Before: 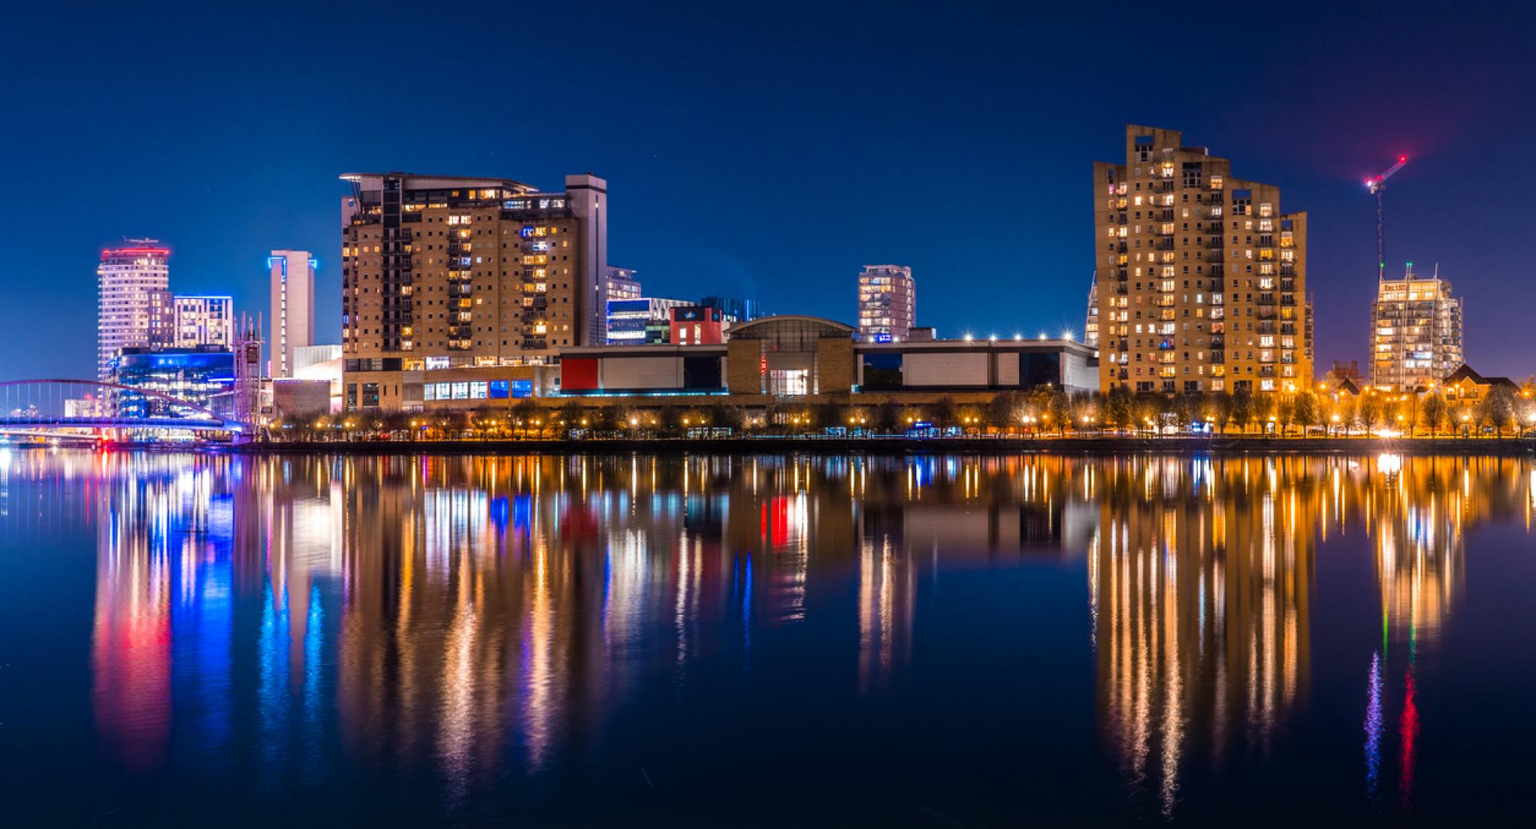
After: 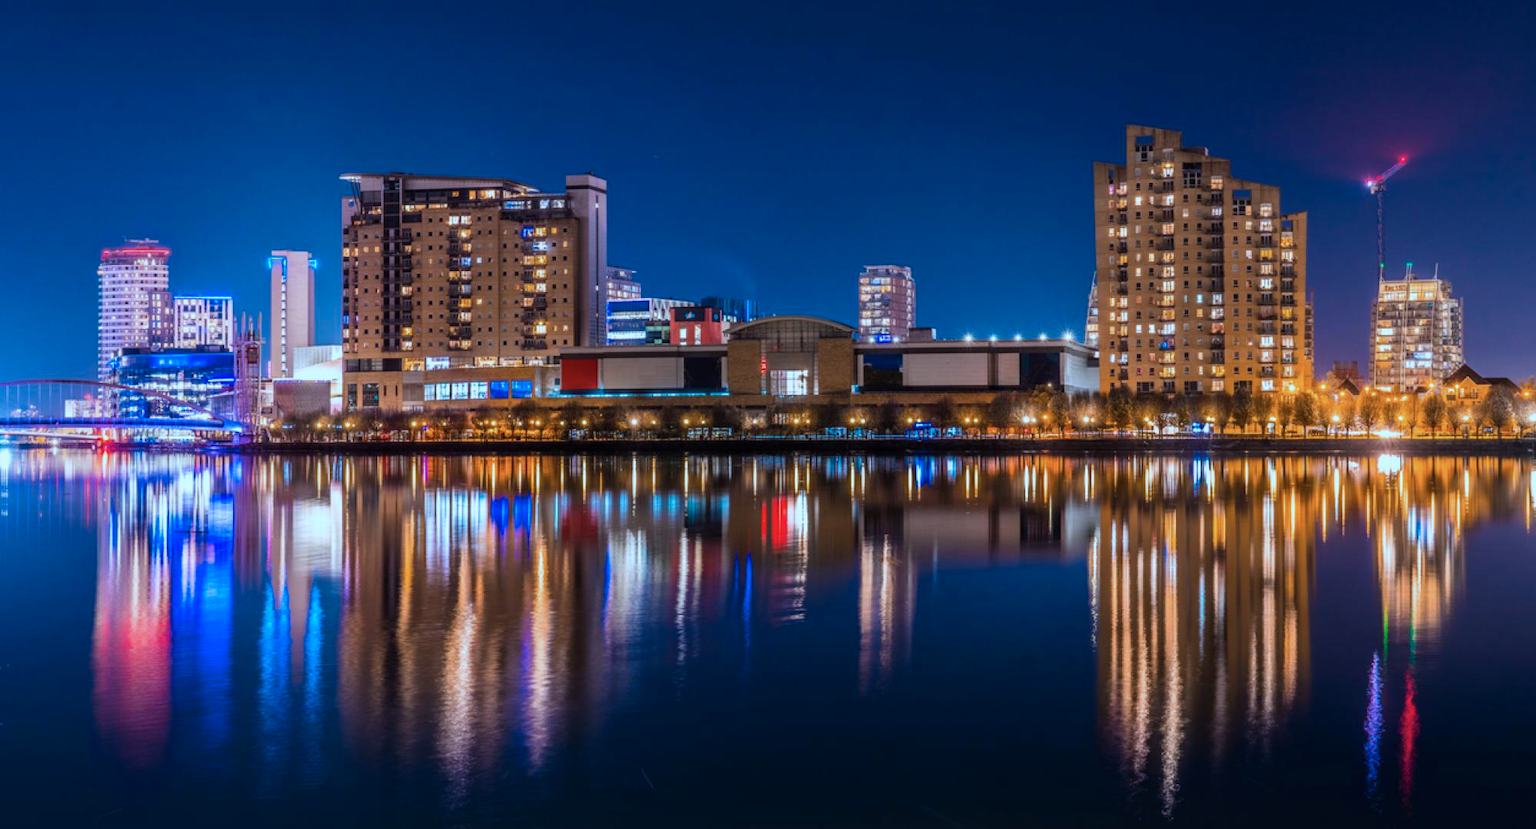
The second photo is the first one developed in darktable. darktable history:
color calibration: illuminant same as pipeline (D50), adaptation XYZ, x 0.345, y 0.358, temperature 5016.23 K
color correction: highlights a* -9.63, highlights b* -21.43
shadows and highlights: shadows 24.88, white point adjustment -2.86, highlights -30.09
